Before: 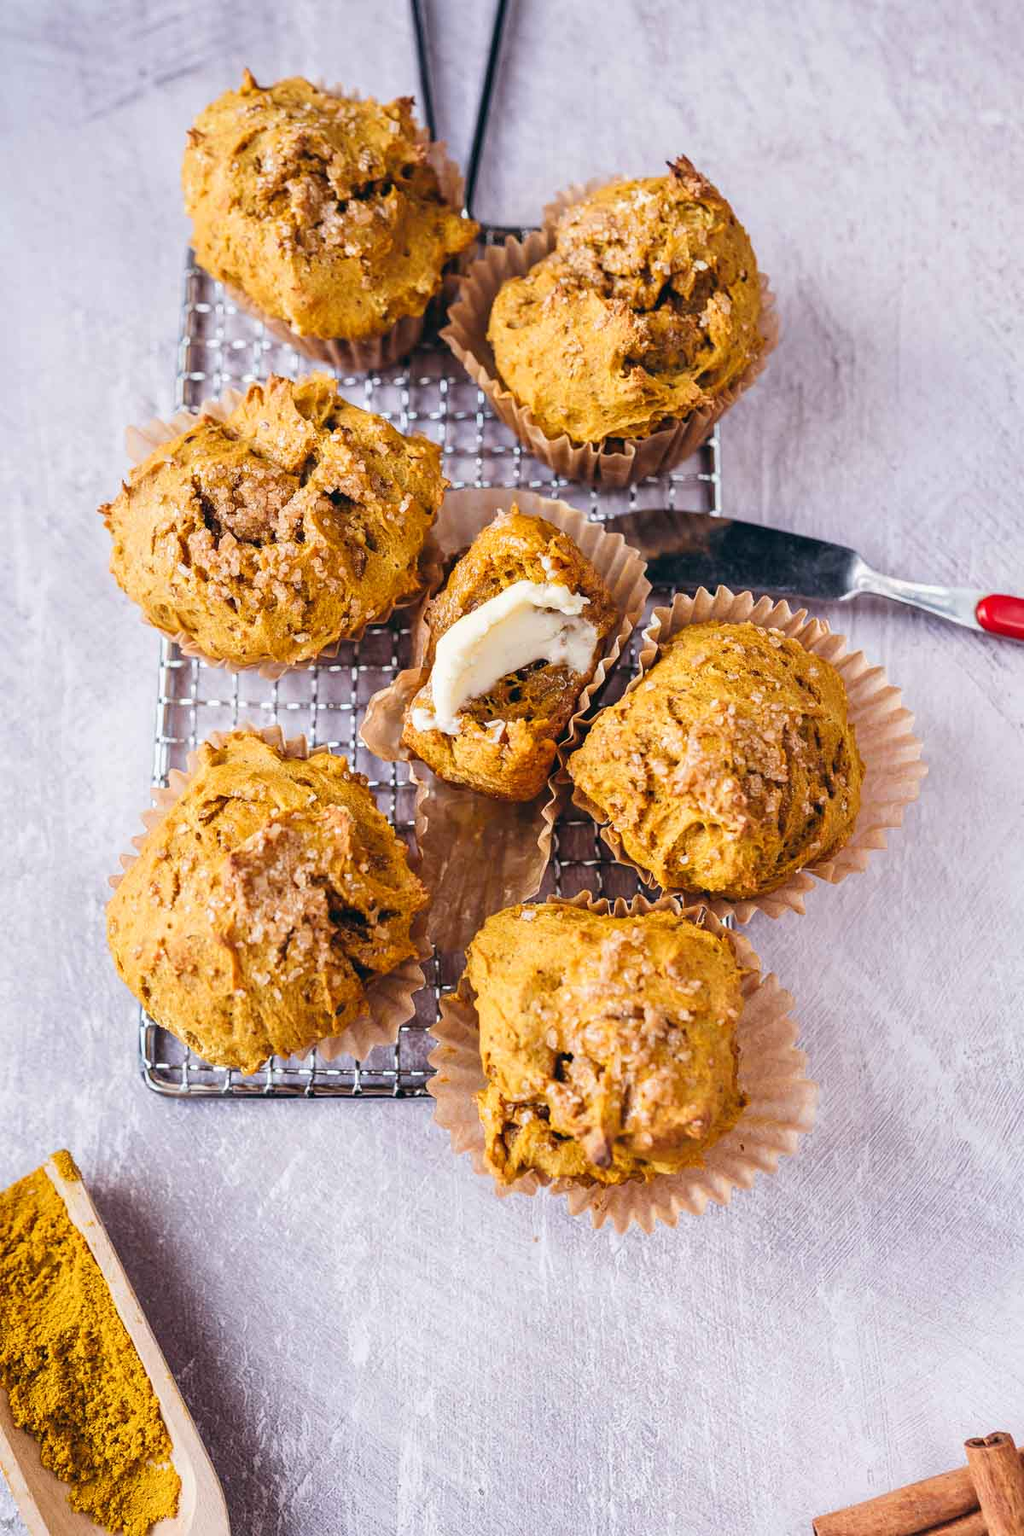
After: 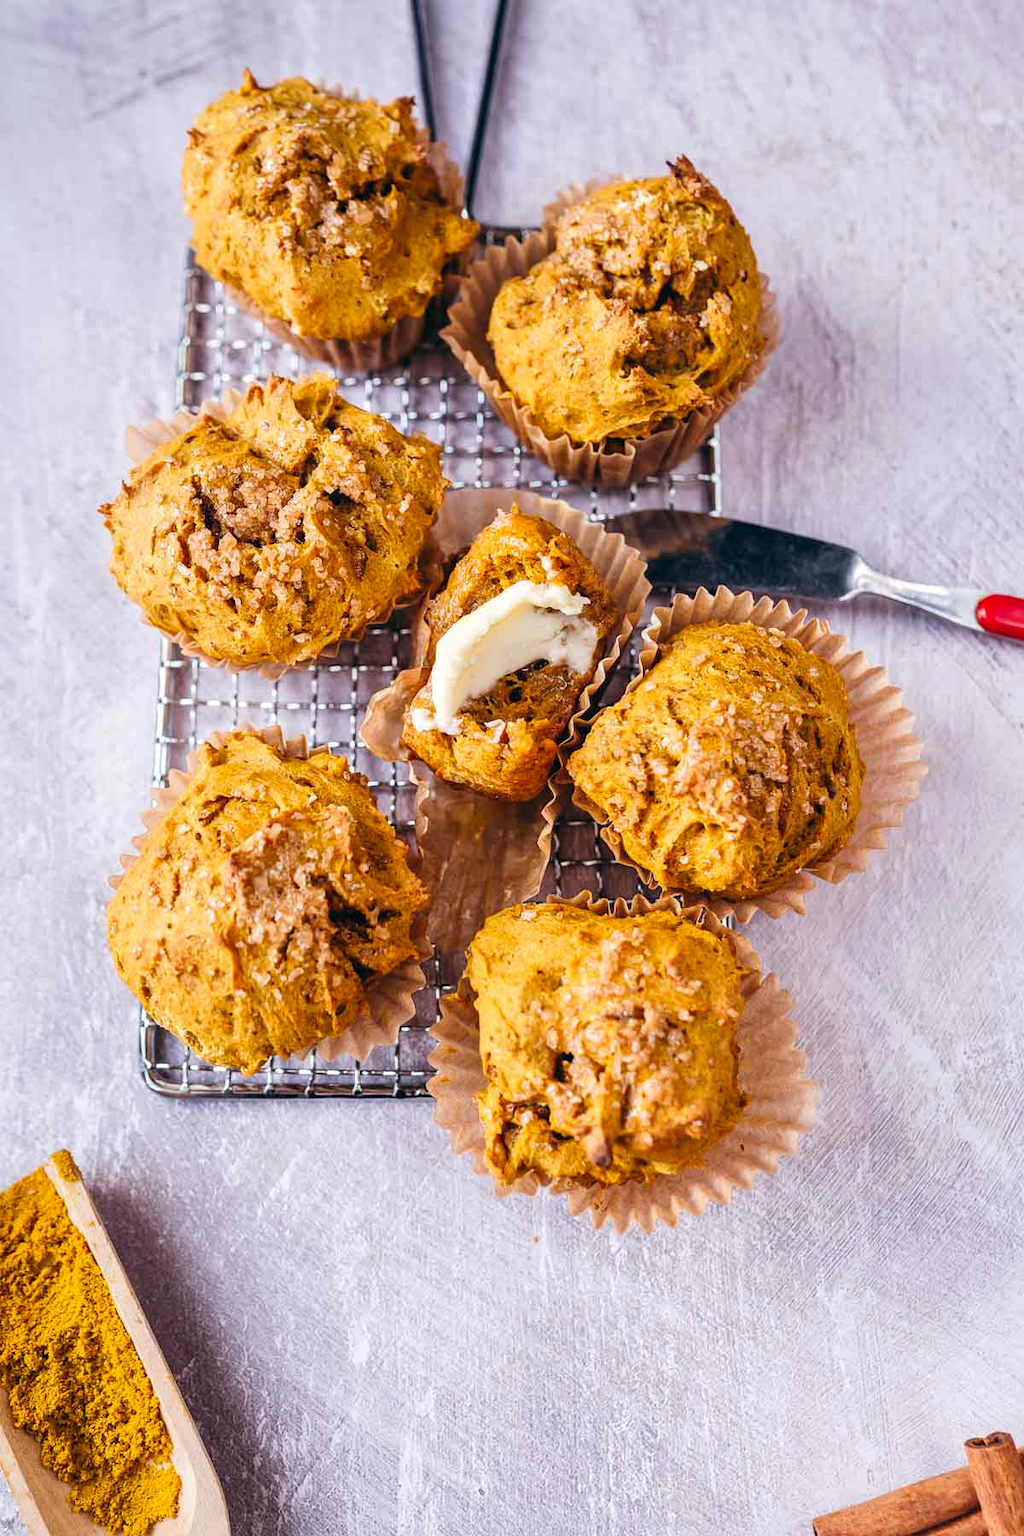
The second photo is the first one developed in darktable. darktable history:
local contrast: mode bilateral grid, contrast 20, coarseness 50, detail 120%, midtone range 0.2
color correction: highlights b* 0.048, saturation 1.12
